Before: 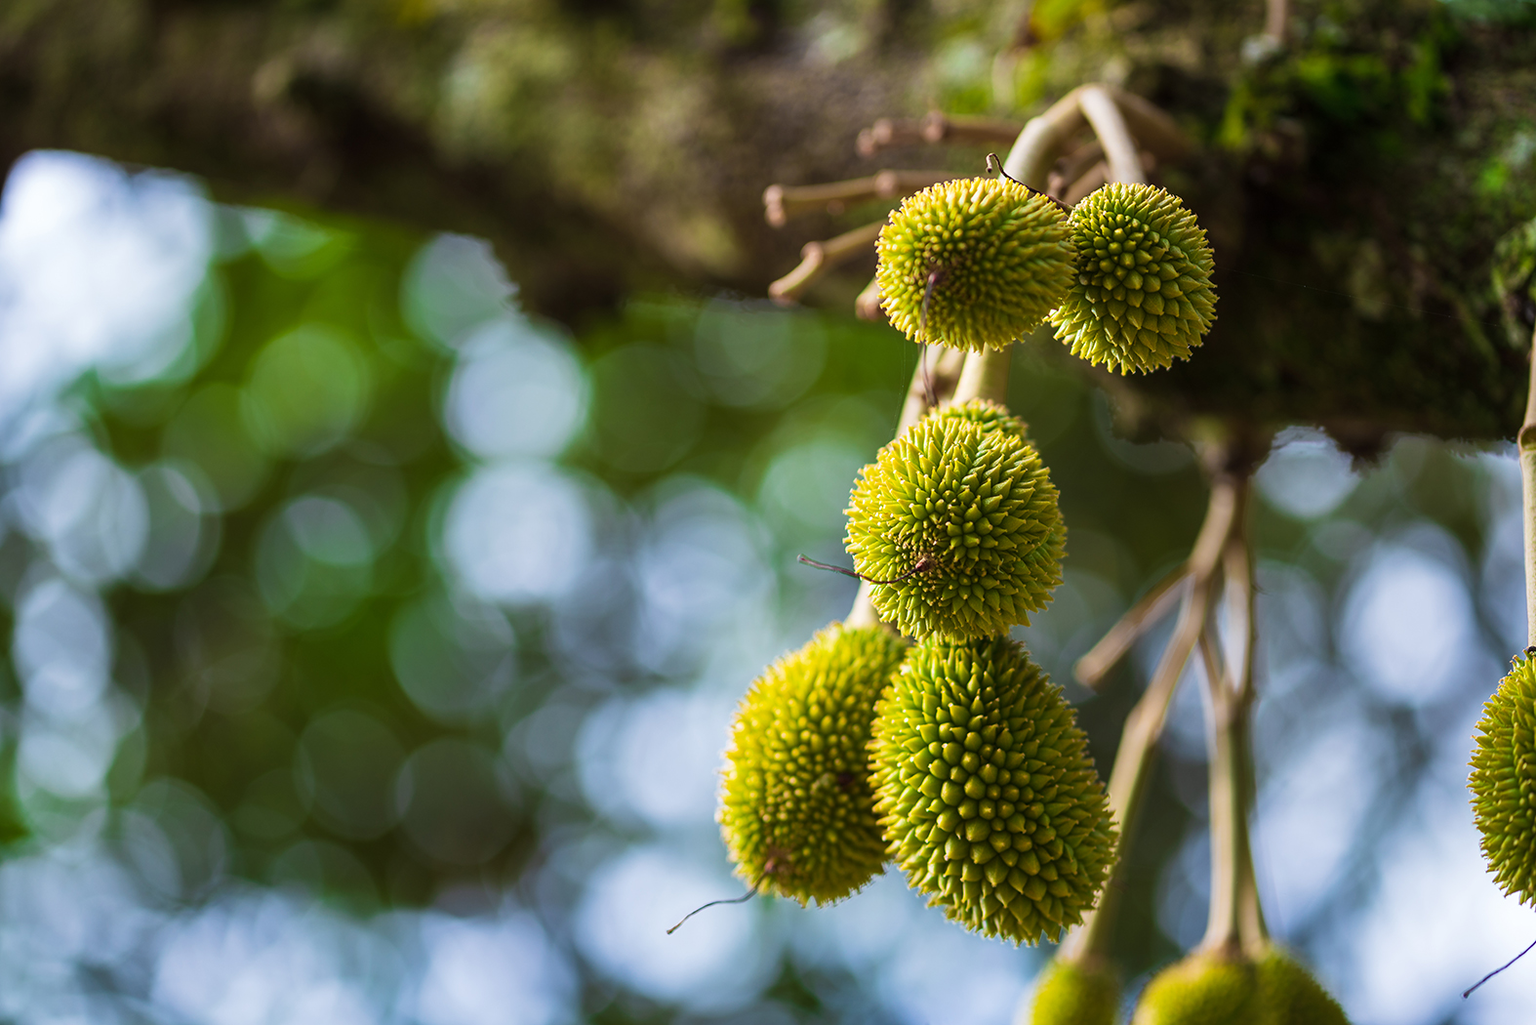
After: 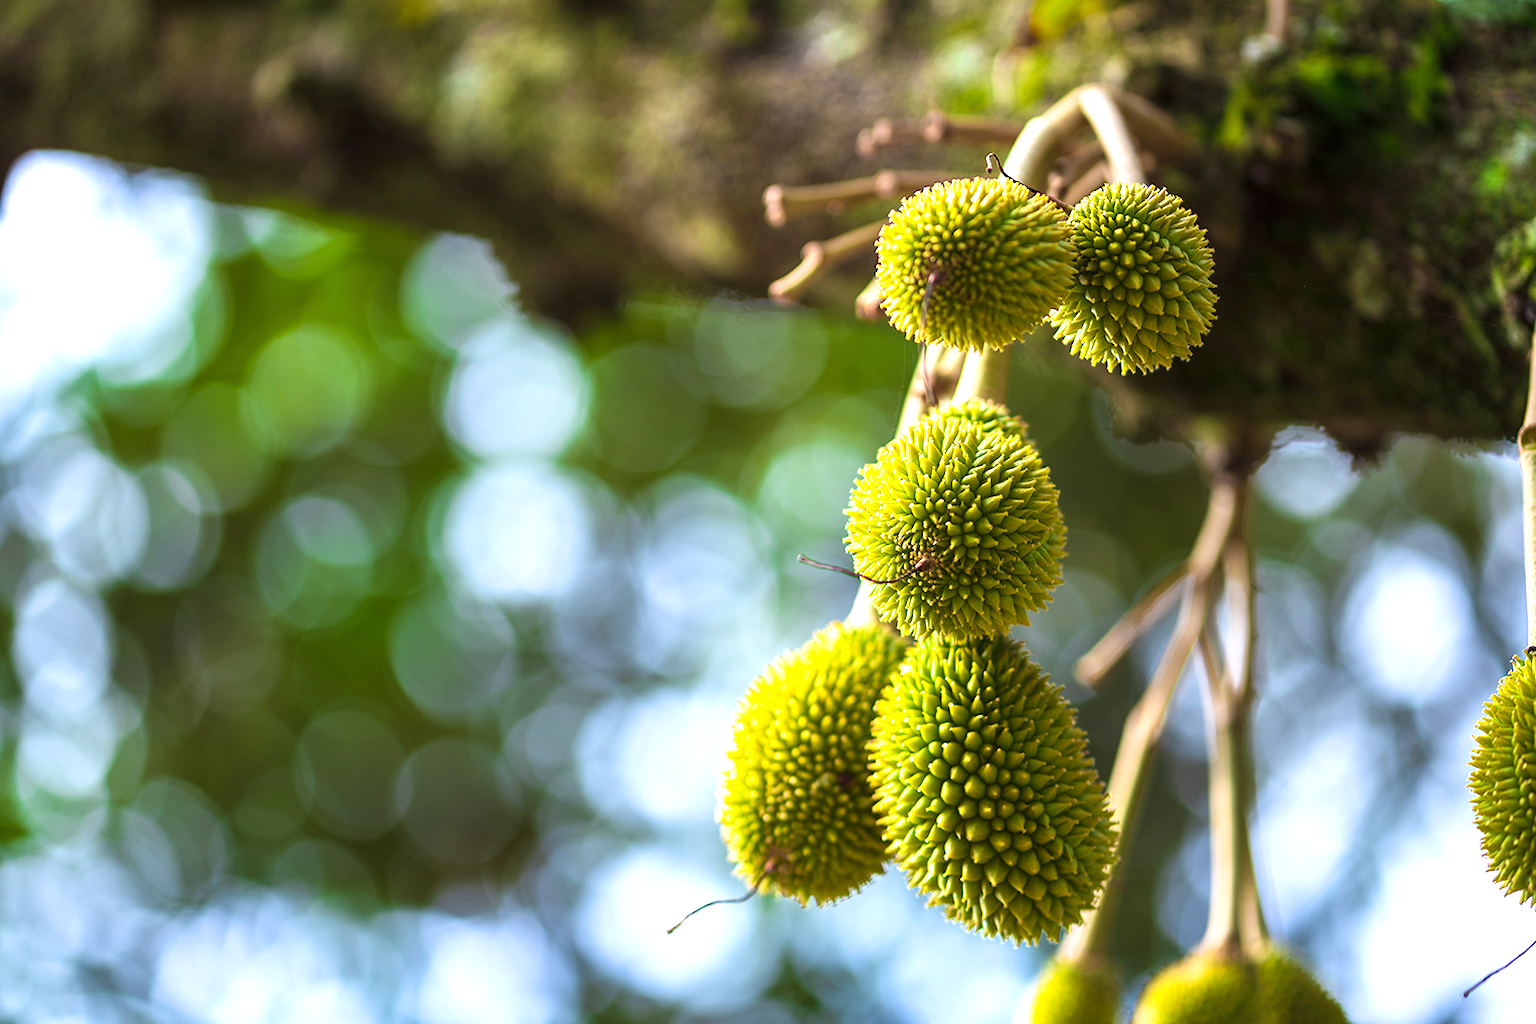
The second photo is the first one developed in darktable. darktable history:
exposure: exposure 0.738 EV, compensate highlight preservation false
